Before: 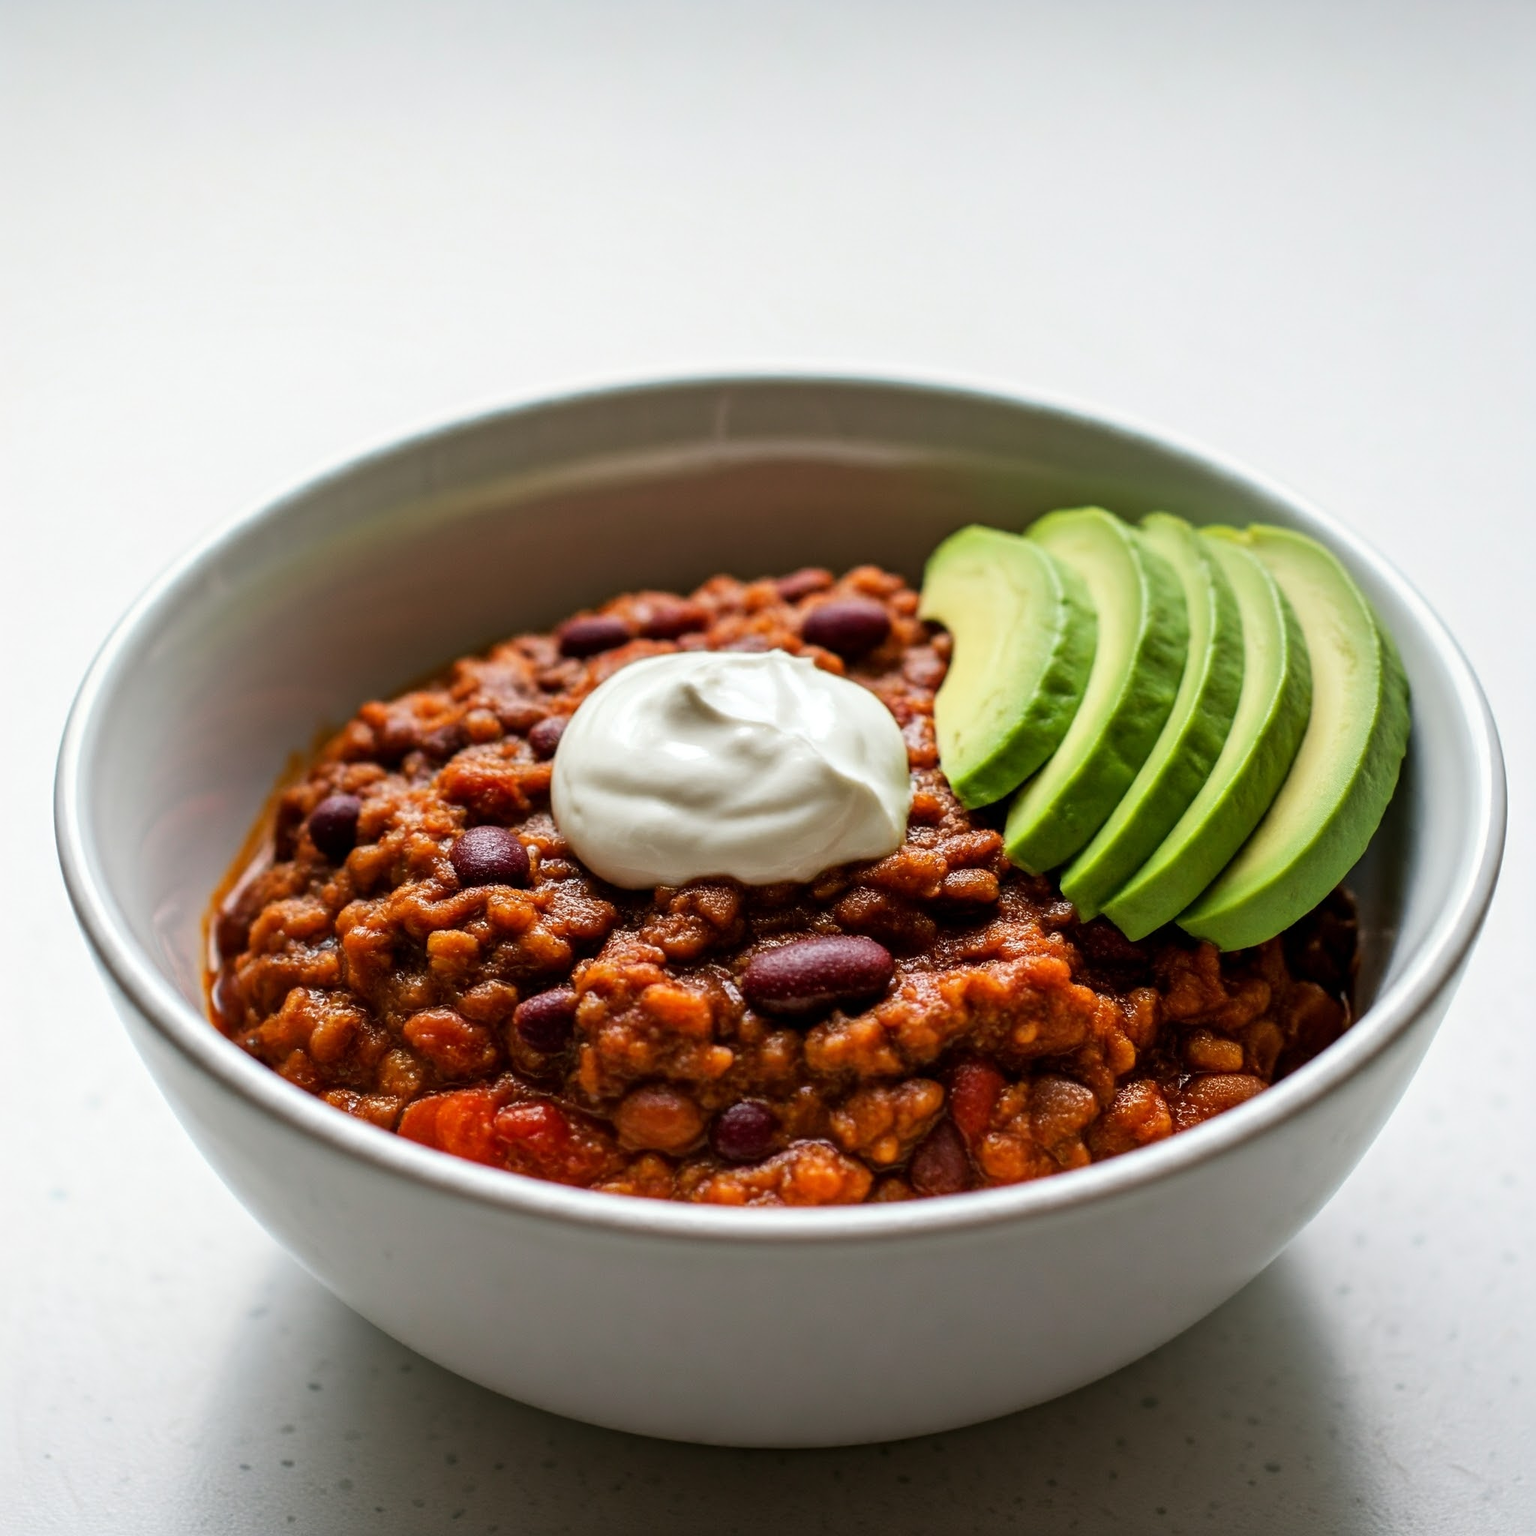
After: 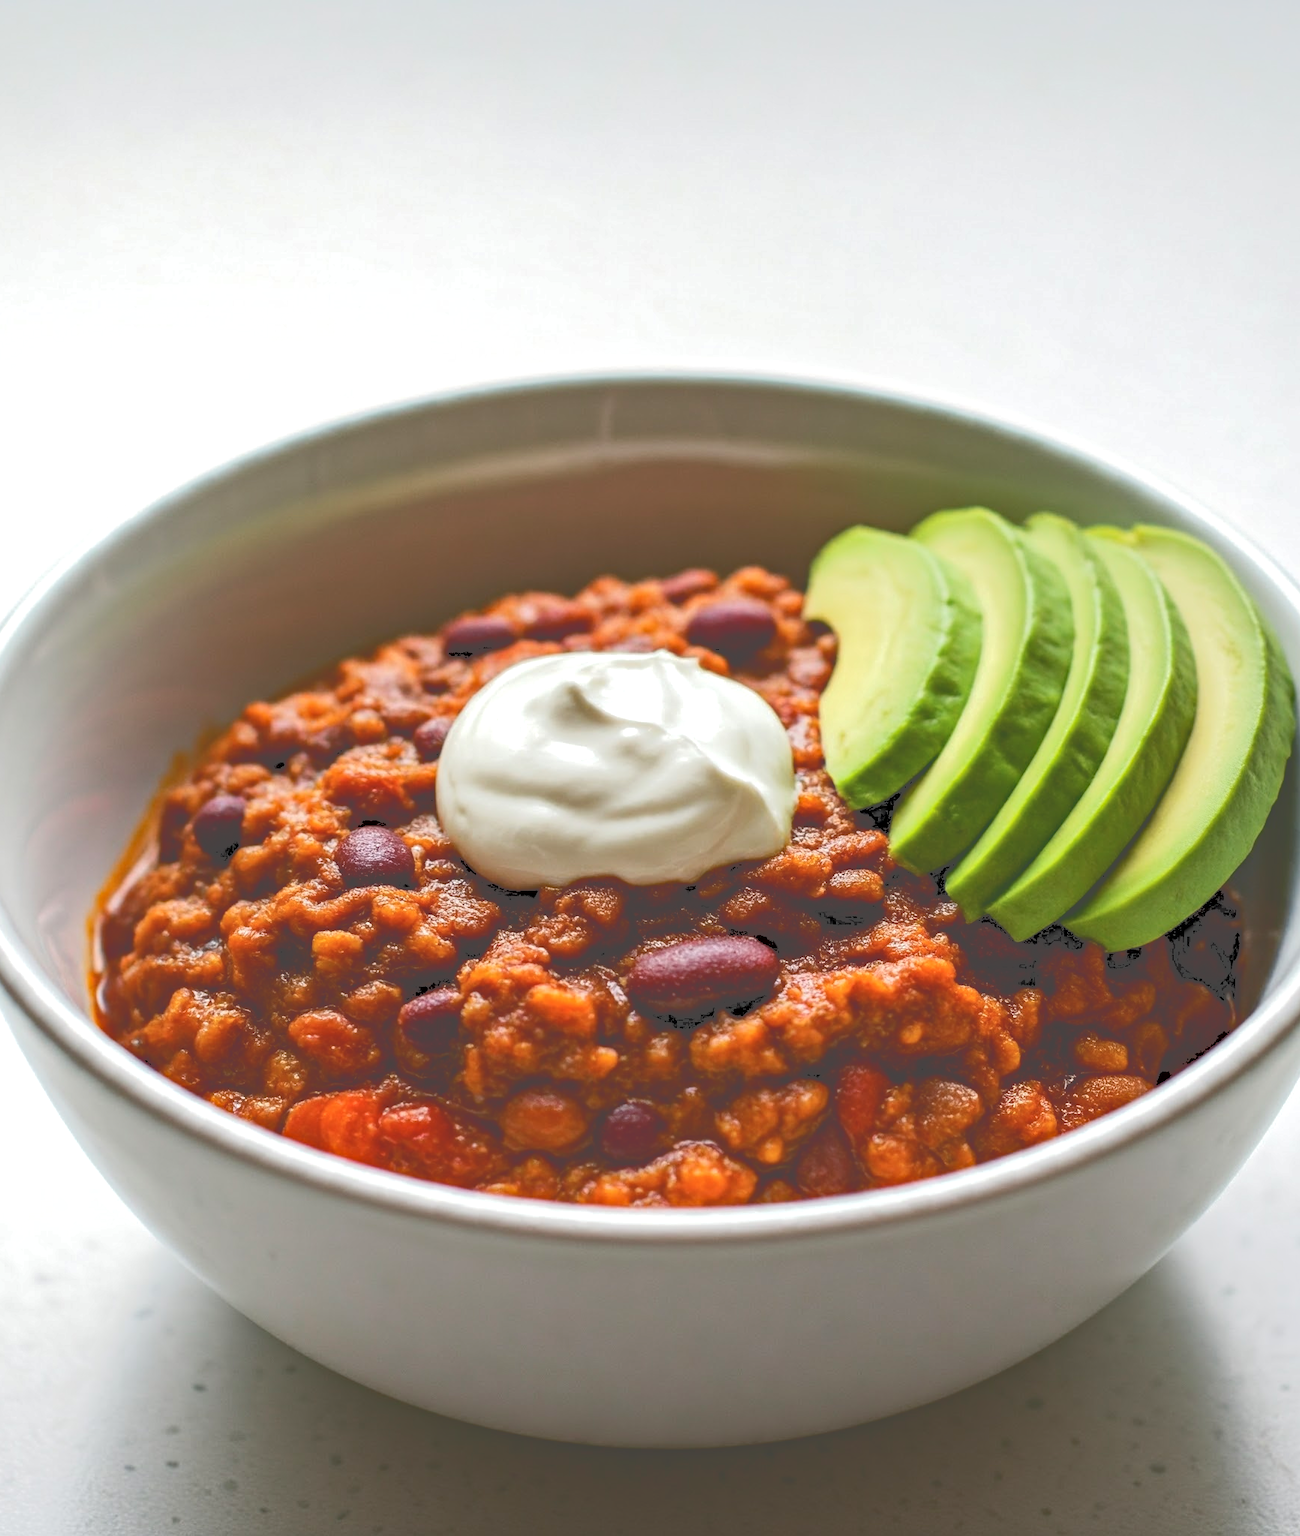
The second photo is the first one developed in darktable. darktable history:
tone curve: curves: ch0 [(0, 0) (0.003, 0.264) (0.011, 0.264) (0.025, 0.265) (0.044, 0.269) (0.069, 0.273) (0.1, 0.28) (0.136, 0.292) (0.177, 0.309) (0.224, 0.336) (0.277, 0.371) (0.335, 0.412) (0.399, 0.469) (0.468, 0.533) (0.543, 0.595) (0.623, 0.66) (0.709, 0.73) (0.801, 0.8) (0.898, 0.854) (1, 1)], color space Lab, independent channels, preserve colors none
crop: left 7.524%, right 7.833%
haze removal: adaptive false
shadows and highlights: radius 45.18, white point adjustment 6.8, compress 79.96%, soften with gaussian
